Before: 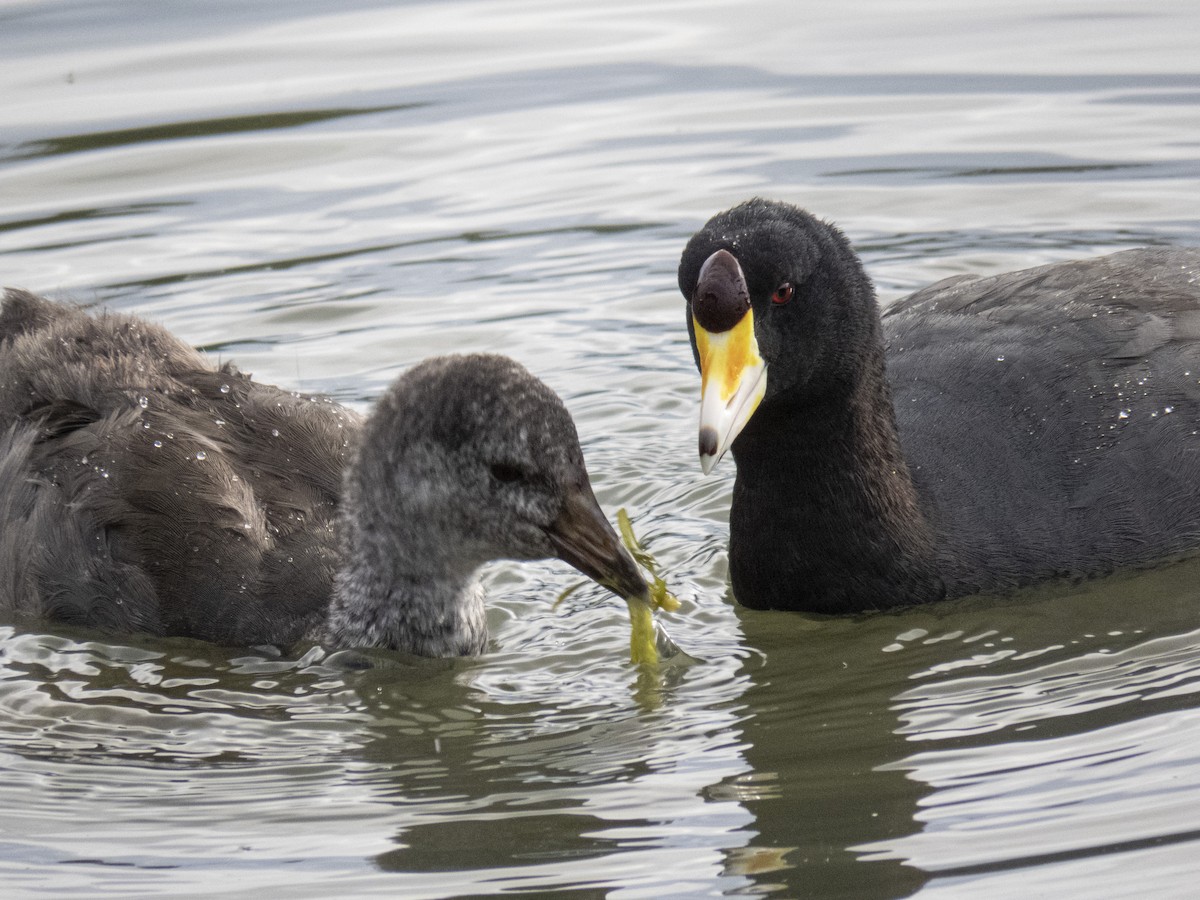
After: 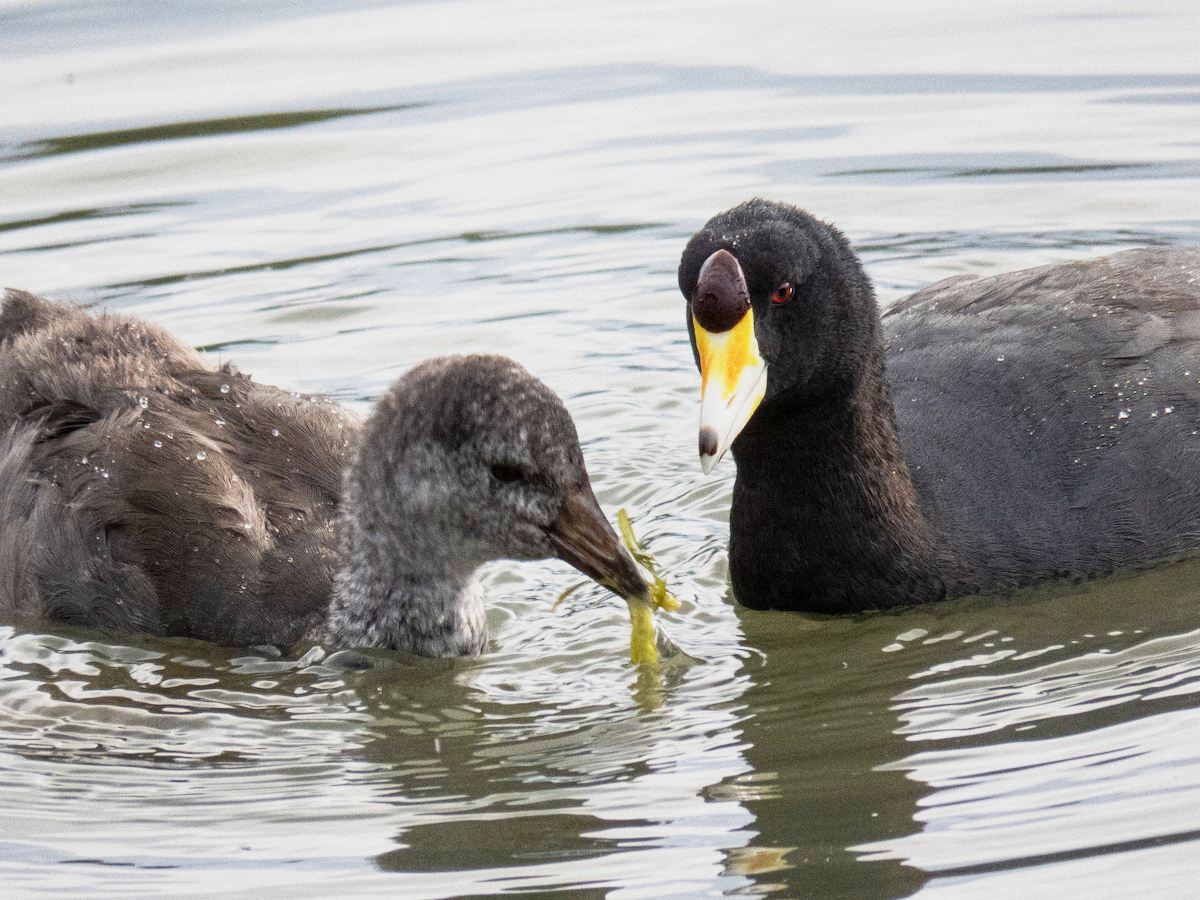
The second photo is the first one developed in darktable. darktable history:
base curve: curves: ch0 [(0, 0) (0.088, 0.125) (0.176, 0.251) (0.354, 0.501) (0.613, 0.749) (1, 0.877)], preserve colors none
grain: coarseness 0.47 ISO
